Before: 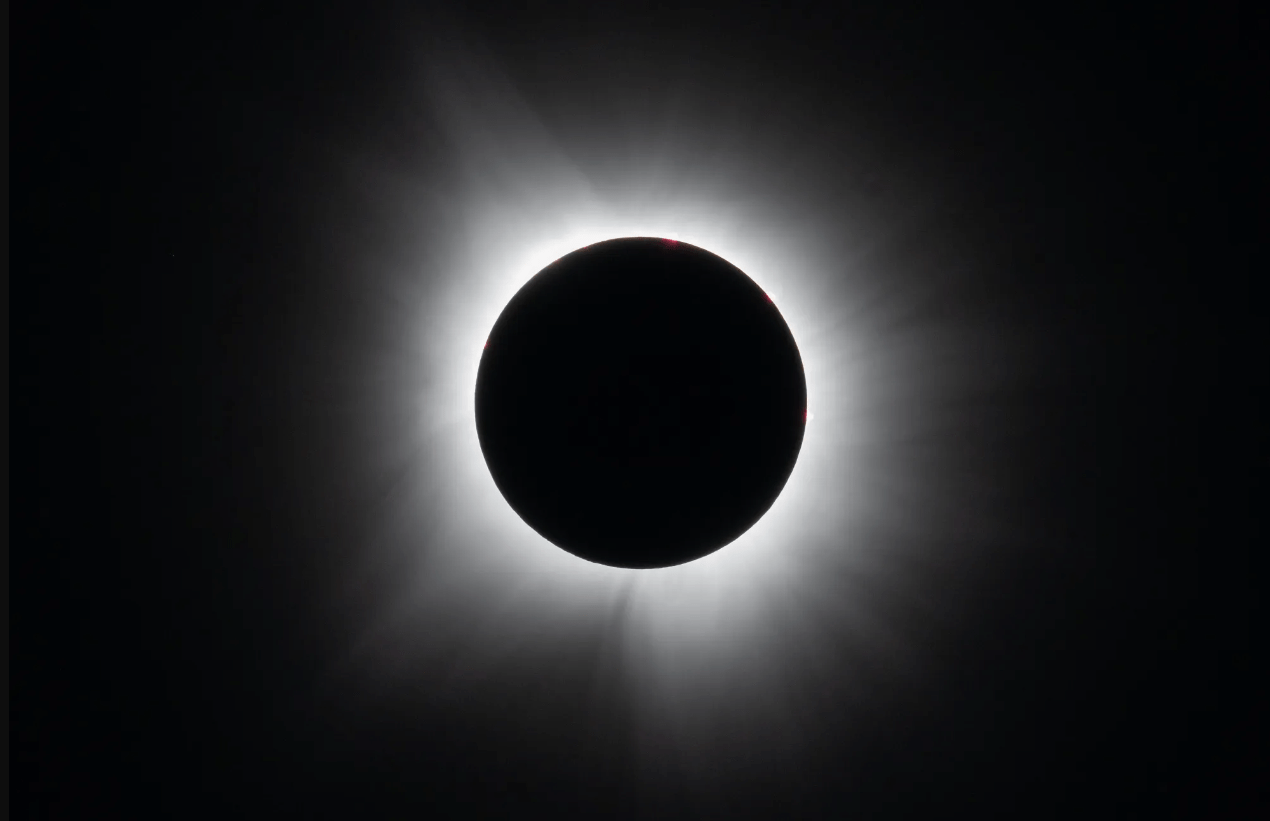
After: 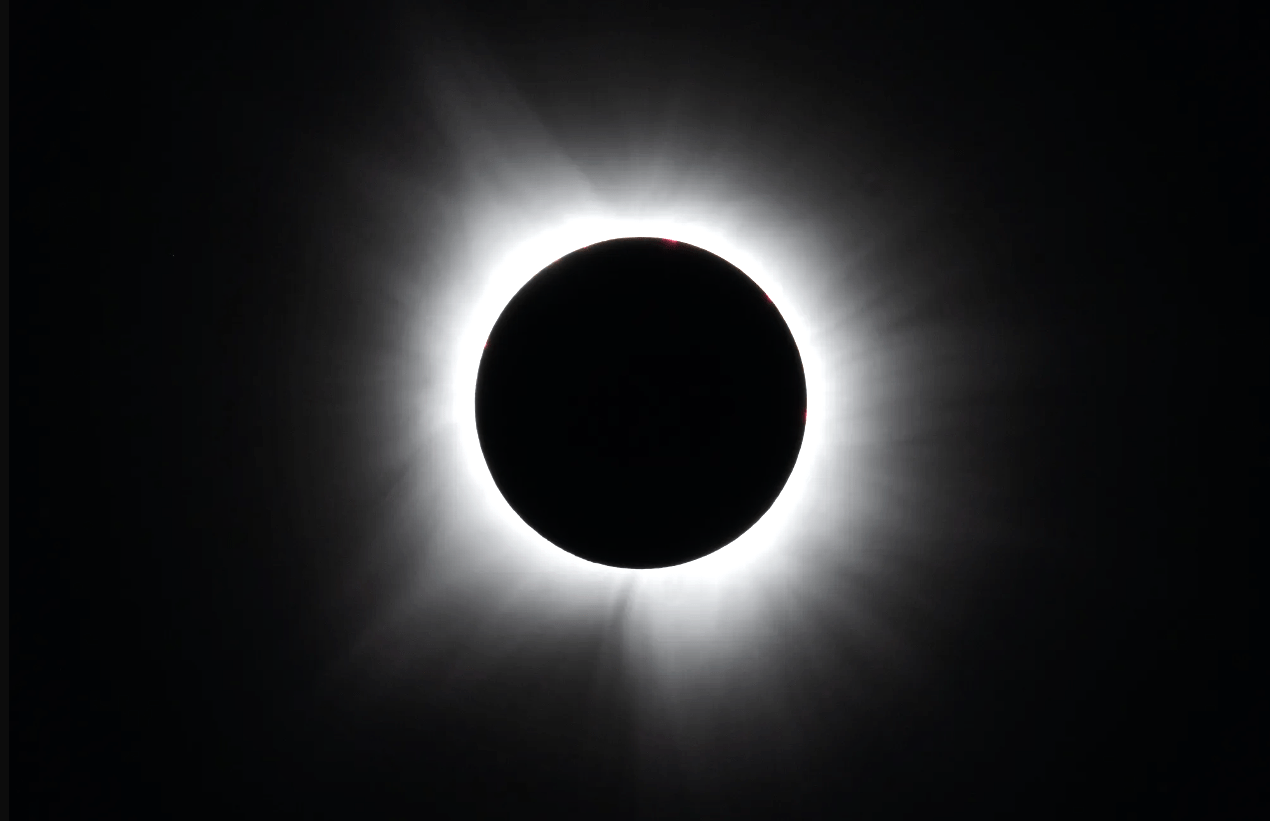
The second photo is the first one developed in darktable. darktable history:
shadows and highlights: shadows 32, highlights -32, soften with gaussian
tone equalizer: -8 EV -0.75 EV, -7 EV -0.7 EV, -6 EV -0.6 EV, -5 EV -0.4 EV, -3 EV 0.4 EV, -2 EV 0.6 EV, -1 EV 0.7 EV, +0 EV 0.75 EV, edges refinement/feathering 500, mask exposure compensation -1.57 EV, preserve details no
